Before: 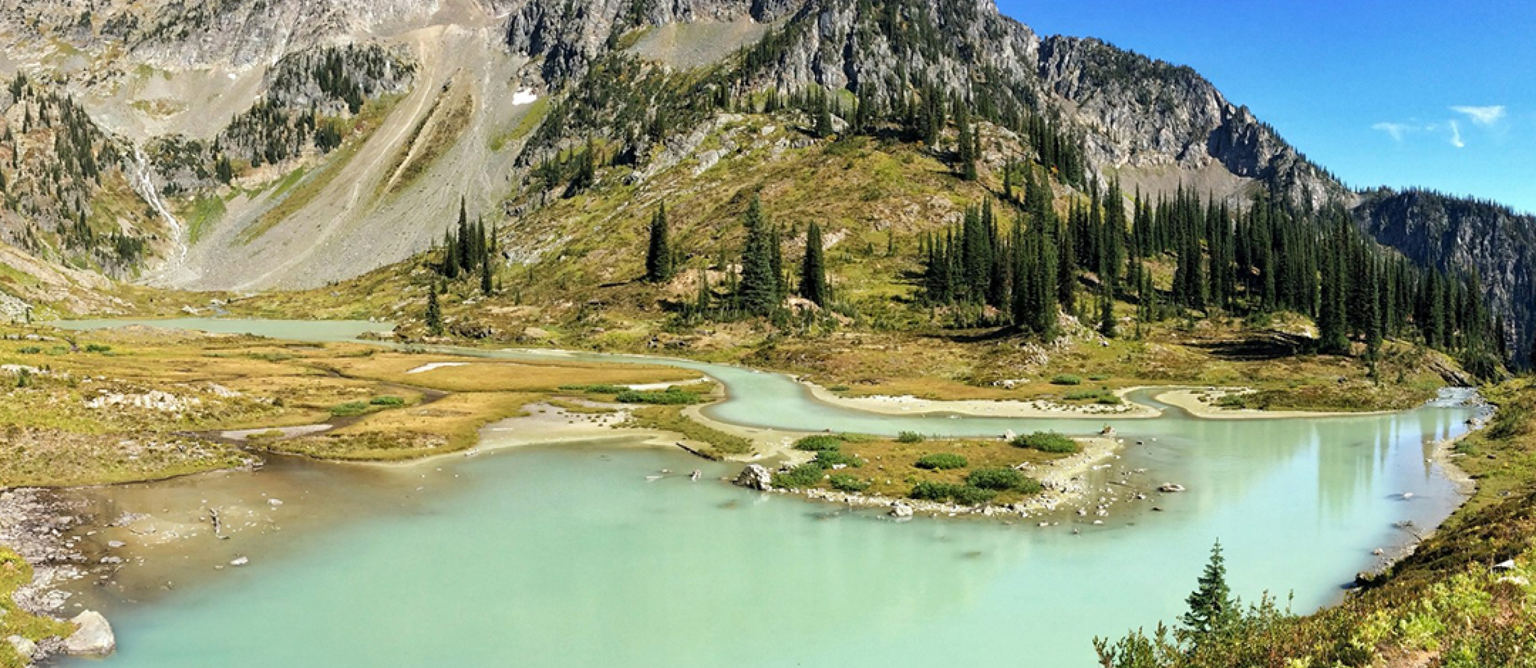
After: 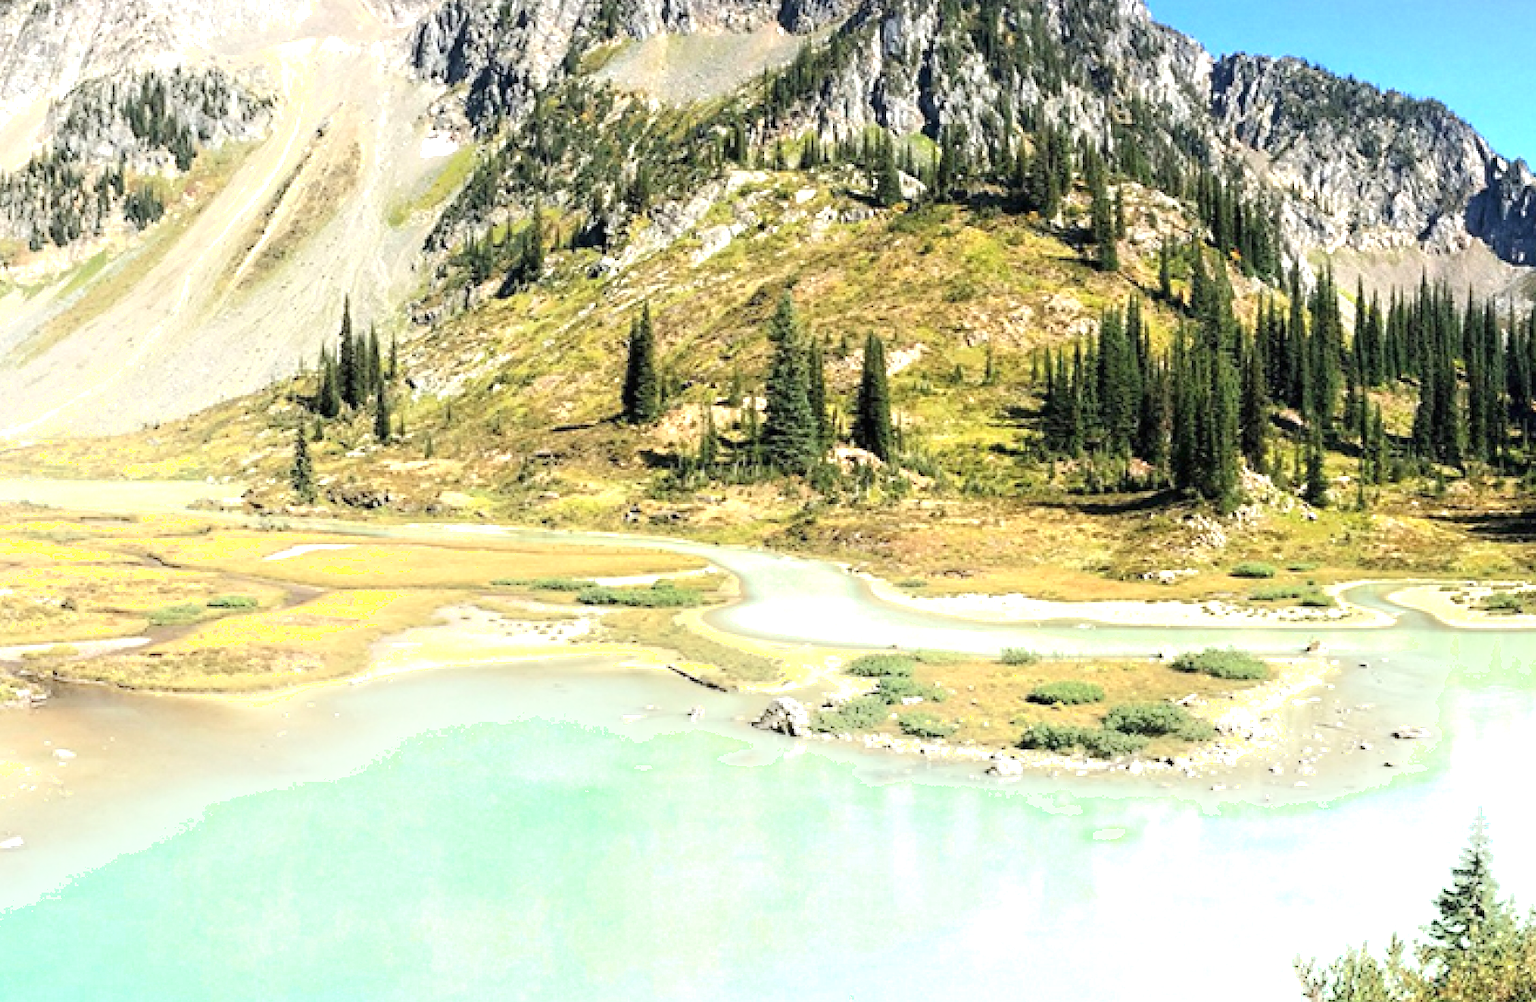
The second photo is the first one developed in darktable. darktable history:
exposure: black level correction 0, exposure 1 EV, compensate highlight preservation false
crop and rotate: left 15.121%, right 18.285%
shadows and highlights: shadows -23.3, highlights 45.31, highlights color adjustment 0.077%, soften with gaussian
